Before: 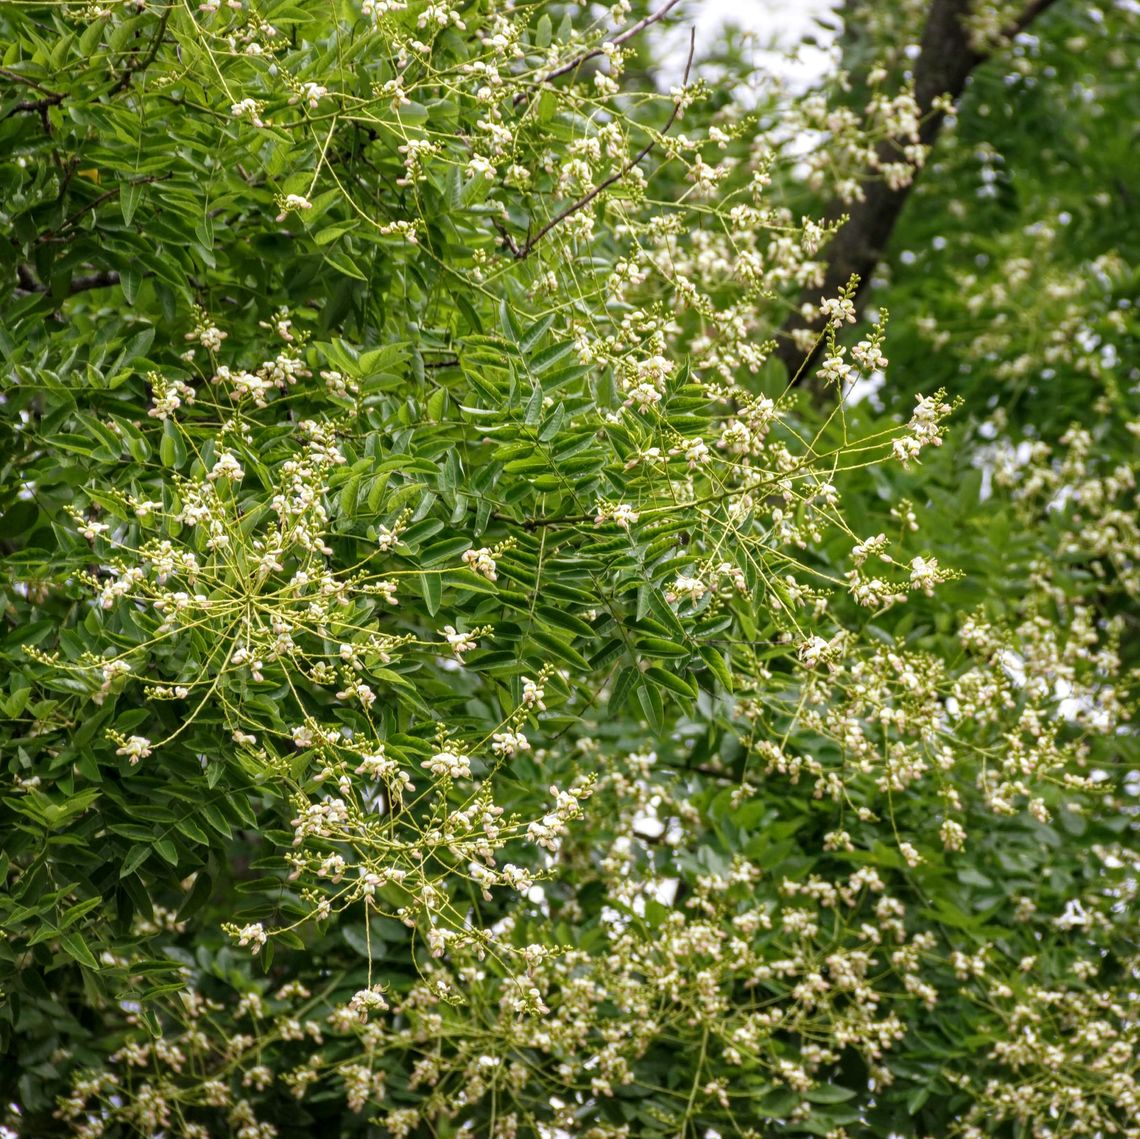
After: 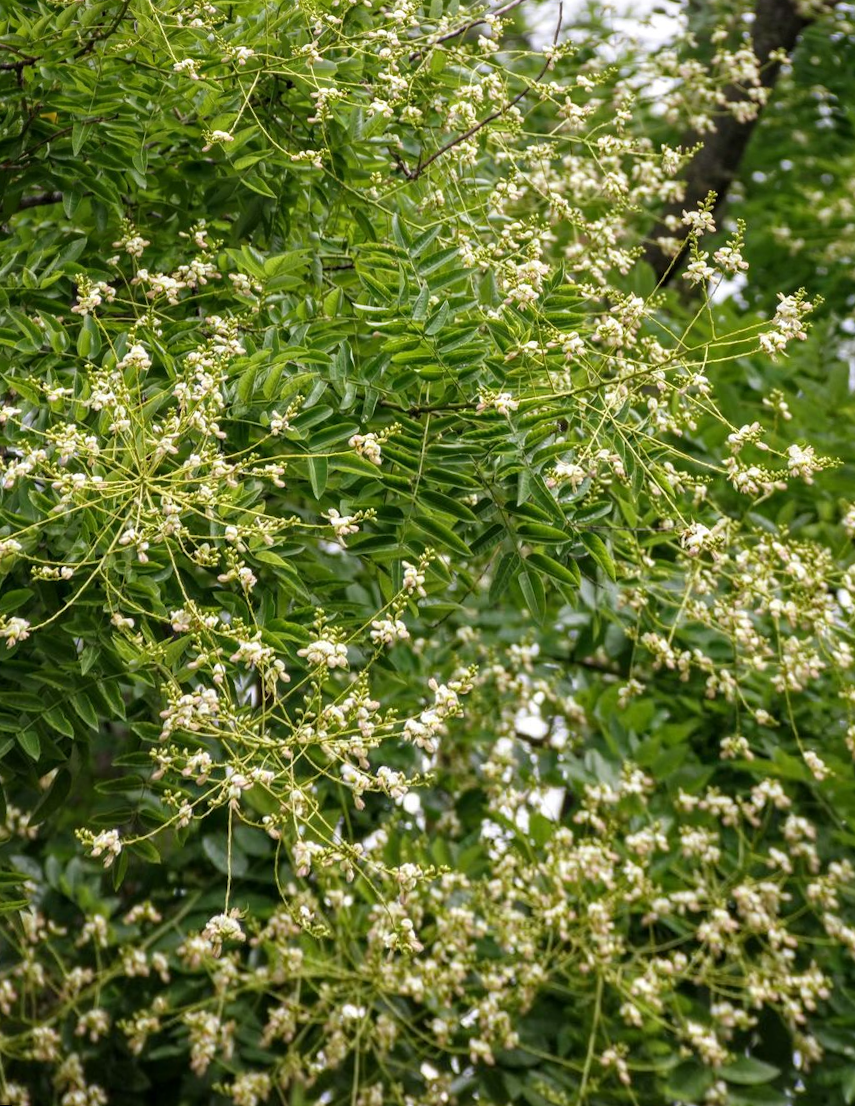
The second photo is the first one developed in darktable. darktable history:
crop: right 9.509%, bottom 0.031%
rotate and perspective: rotation 0.72°, lens shift (vertical) -0.352, lens shift (horizontal) -0.051, crop left 0.152, crop right 0.859, crop top 0.019, crop bottom 0.964
